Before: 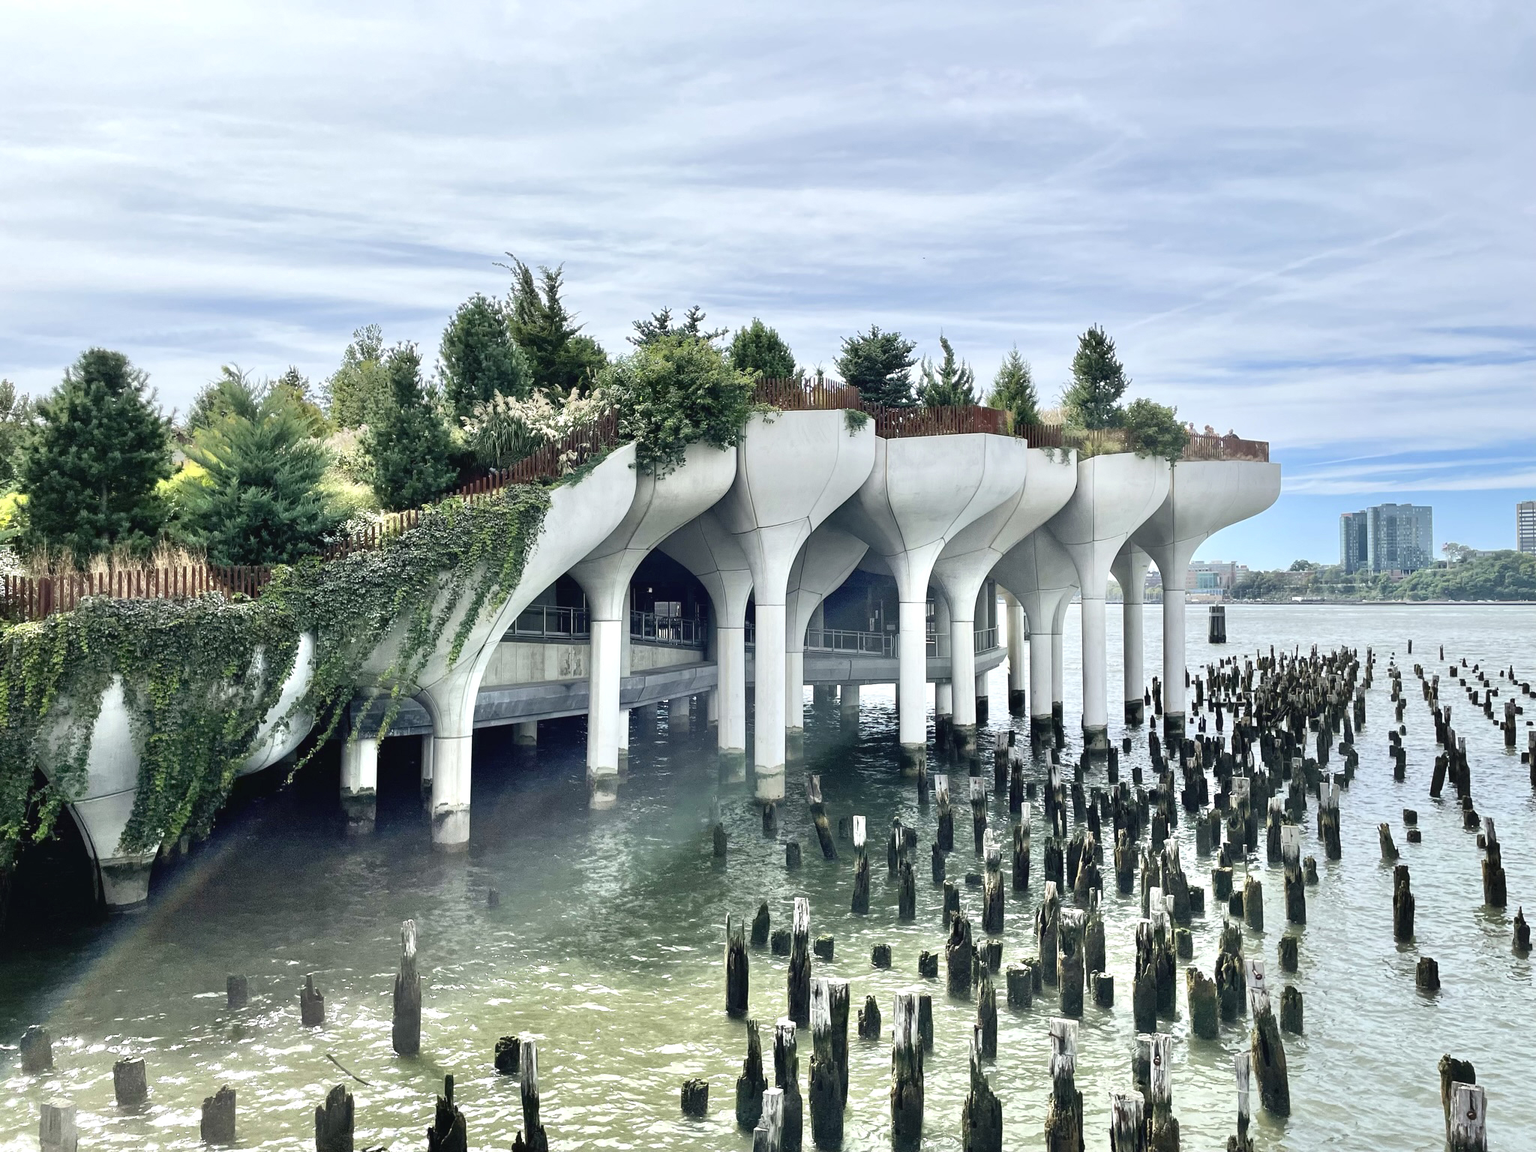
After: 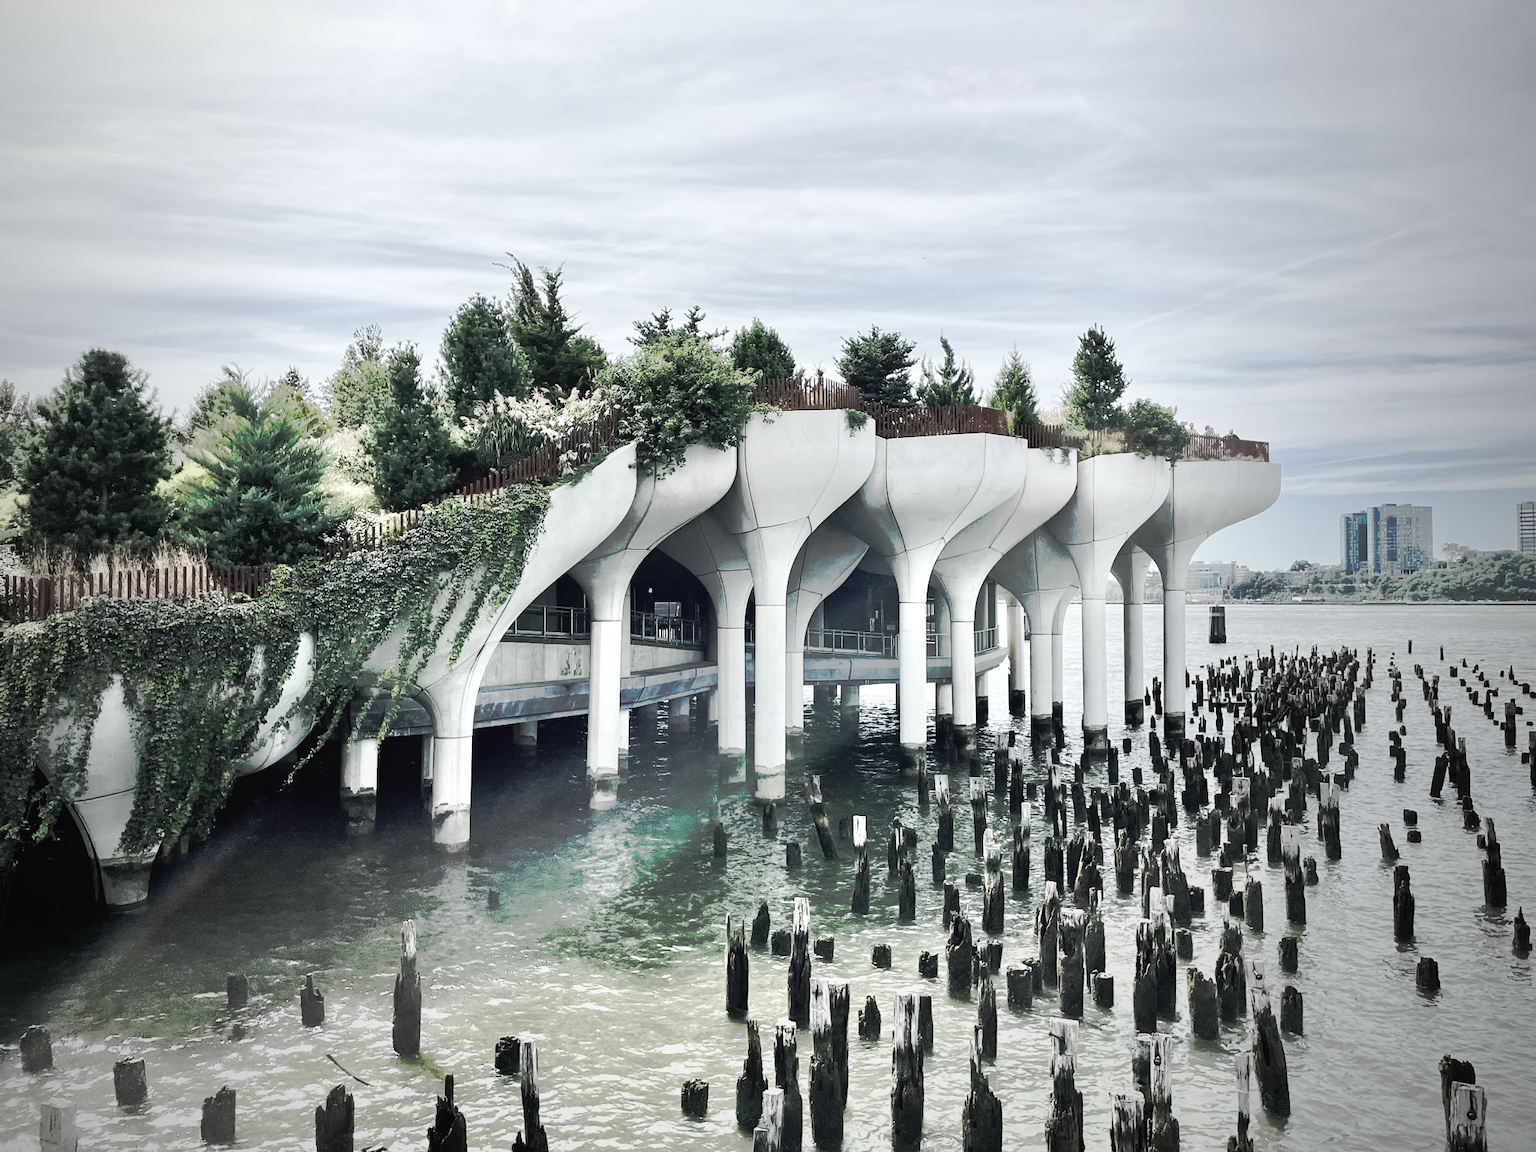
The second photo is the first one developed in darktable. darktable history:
tone curve: curves: ch0 [(0, 0) (0.003, 0.003) (0.011, 0.01) (0.025, 0.023) (0.044, 0.042) (0.069, 0.065) (0.1, 0.094) (0.136, 0.127) (0.177, 0.166) (0.224, 0.211) (0.277, 0.26) (0.335, 0.315) (0.399, 0.375) (0.468, 0.44) (0.543, 0.658) (0.623, 0.718) (0.709, 0.782) (0.801, 0.851) (0.898, 0.923) (1, 1)], preserve colors none
vignetting: fall-off start 72.14%, fall-off radius 108.07%, brightness -0.713, saturation -0.488, center (-0.054, -0.359), width/height ratio 0.729
color balance rgb: linear chroma grading › global chroma -16.06%, perceptual saturation grading › global saturation -32.85%, global vibrance -23.56%
